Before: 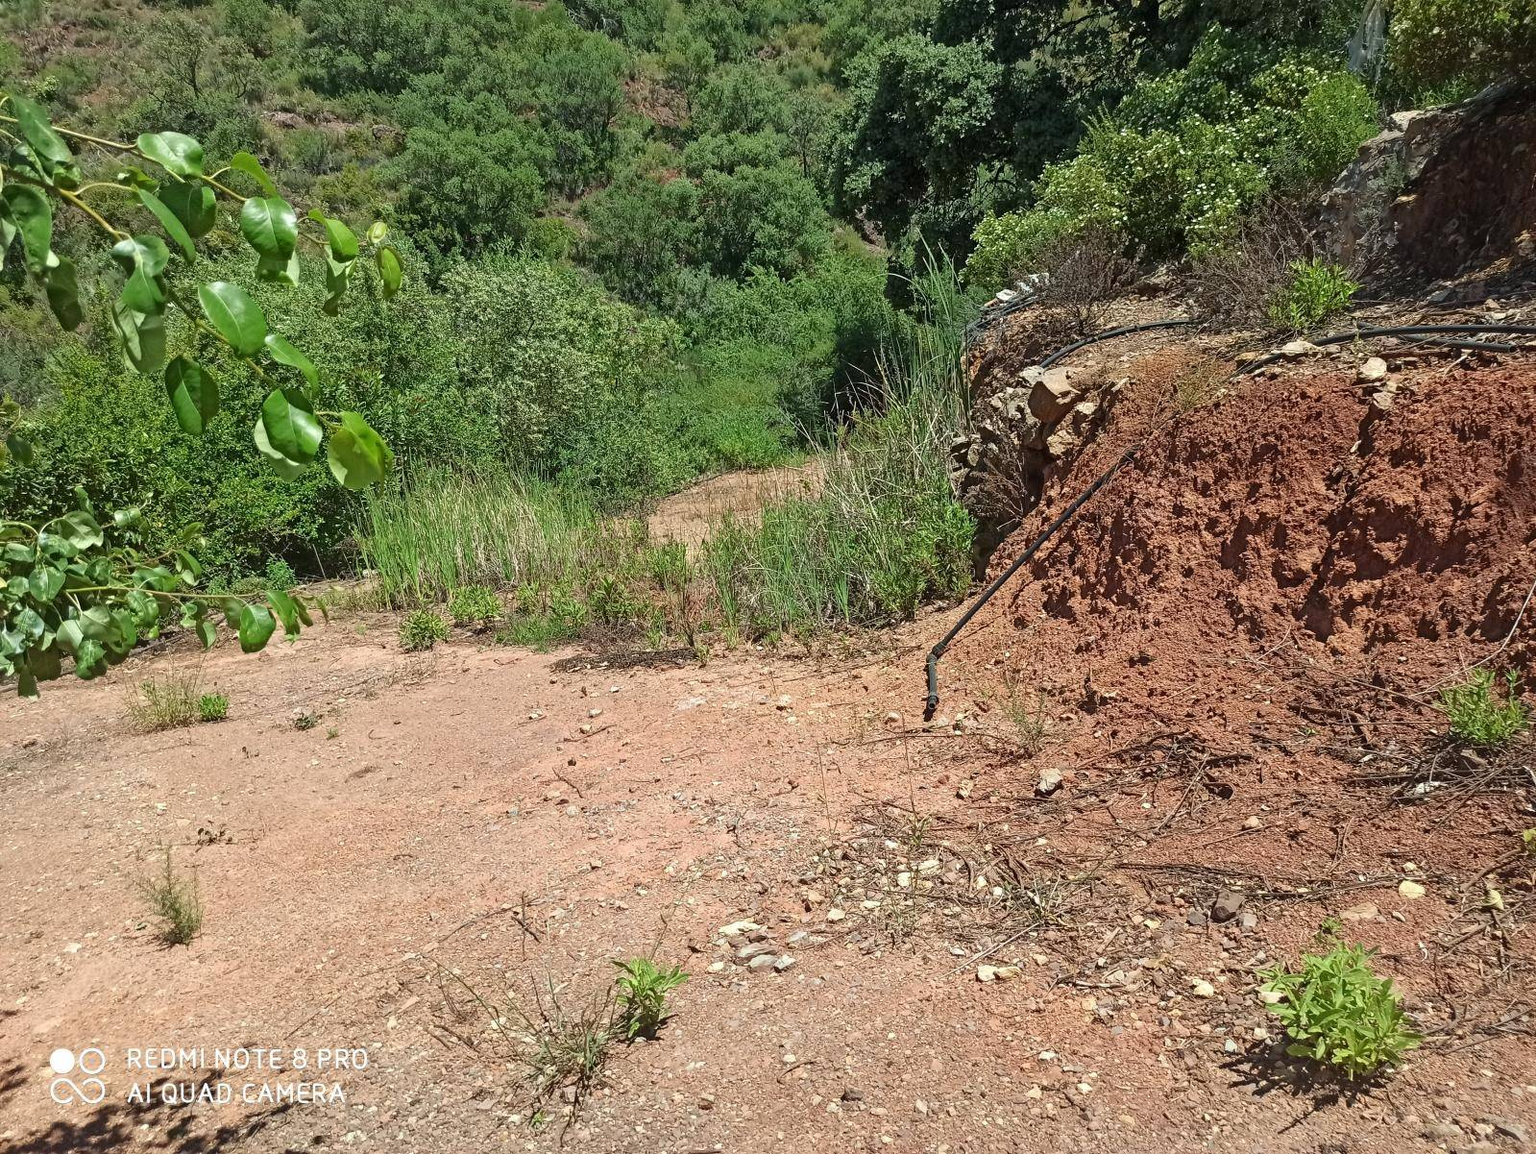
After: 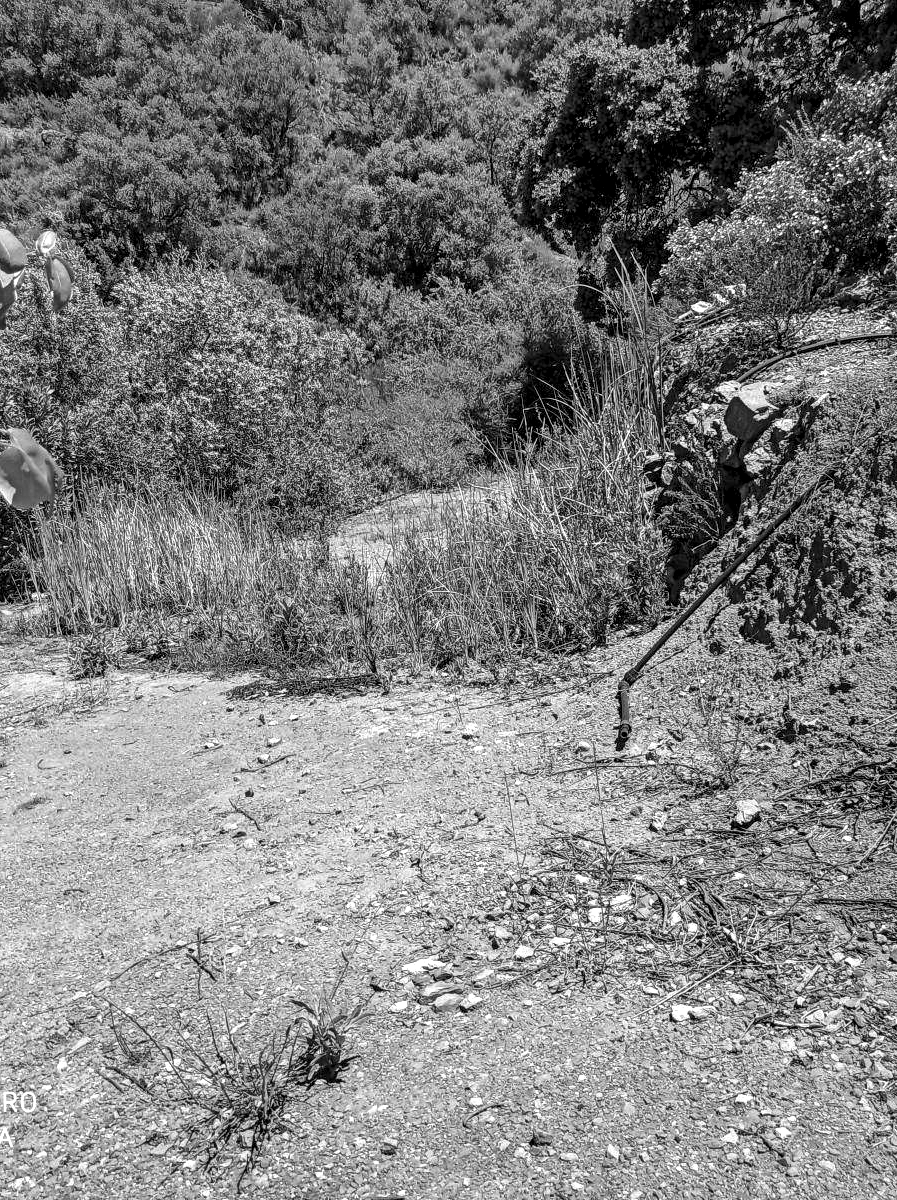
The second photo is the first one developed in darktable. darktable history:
crop: left 21.674%, right 22.086%
color zones: curves: ch1 [(0, -0.014) (0.143, -0.013) (0.286, -0.013) (0.429, -0.016) (0.571, -0.019) (0.714, -0.015) (0.857, 0.002) (1, -0.014)]
local contrast: highlights 60%, shadows 60%, detail 160%
